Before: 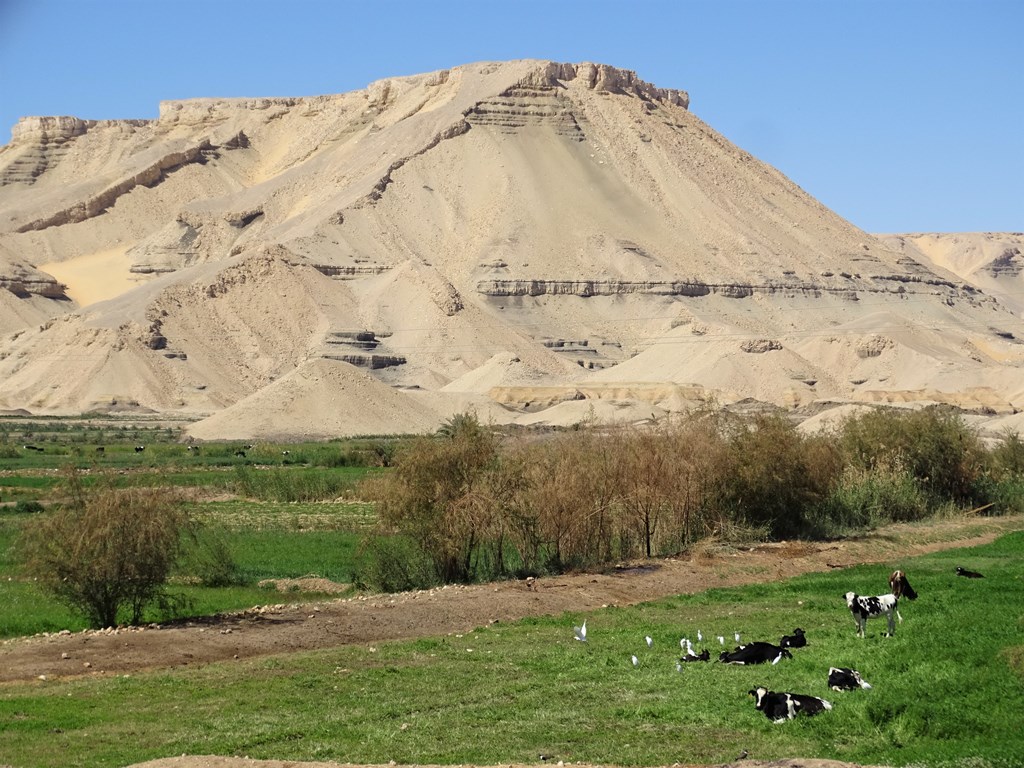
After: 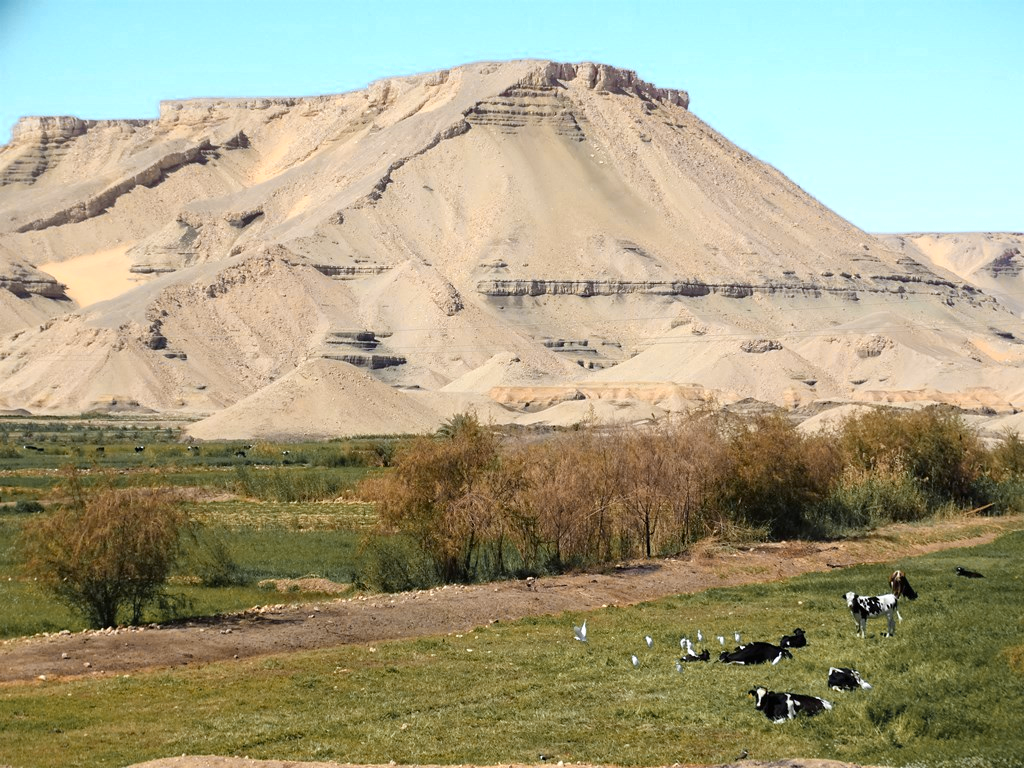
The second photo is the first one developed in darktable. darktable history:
white balance: red 0.976, blue 1.04
color zones: curves: ch0 [(0.009, 0.528) (0.136, 0.6) (0.255, 0.586) (0.39, 0.528) (0.522, 0.584) (0.686, 0.736) (0.849, 0.561)]; ch1 [(0.045, 0.781) (0.14, 0.416) (0.257, 0.695) (0.442, 0.032) (0.738, 0.338) (0.818, 0.632) (0.891, 0.741) (1, 0.704)]; ch2 [(0, 0.667) (0.141, 0.52) (0.26, 0.37) (0.474, 0.432) (0.743, 0.286)]
